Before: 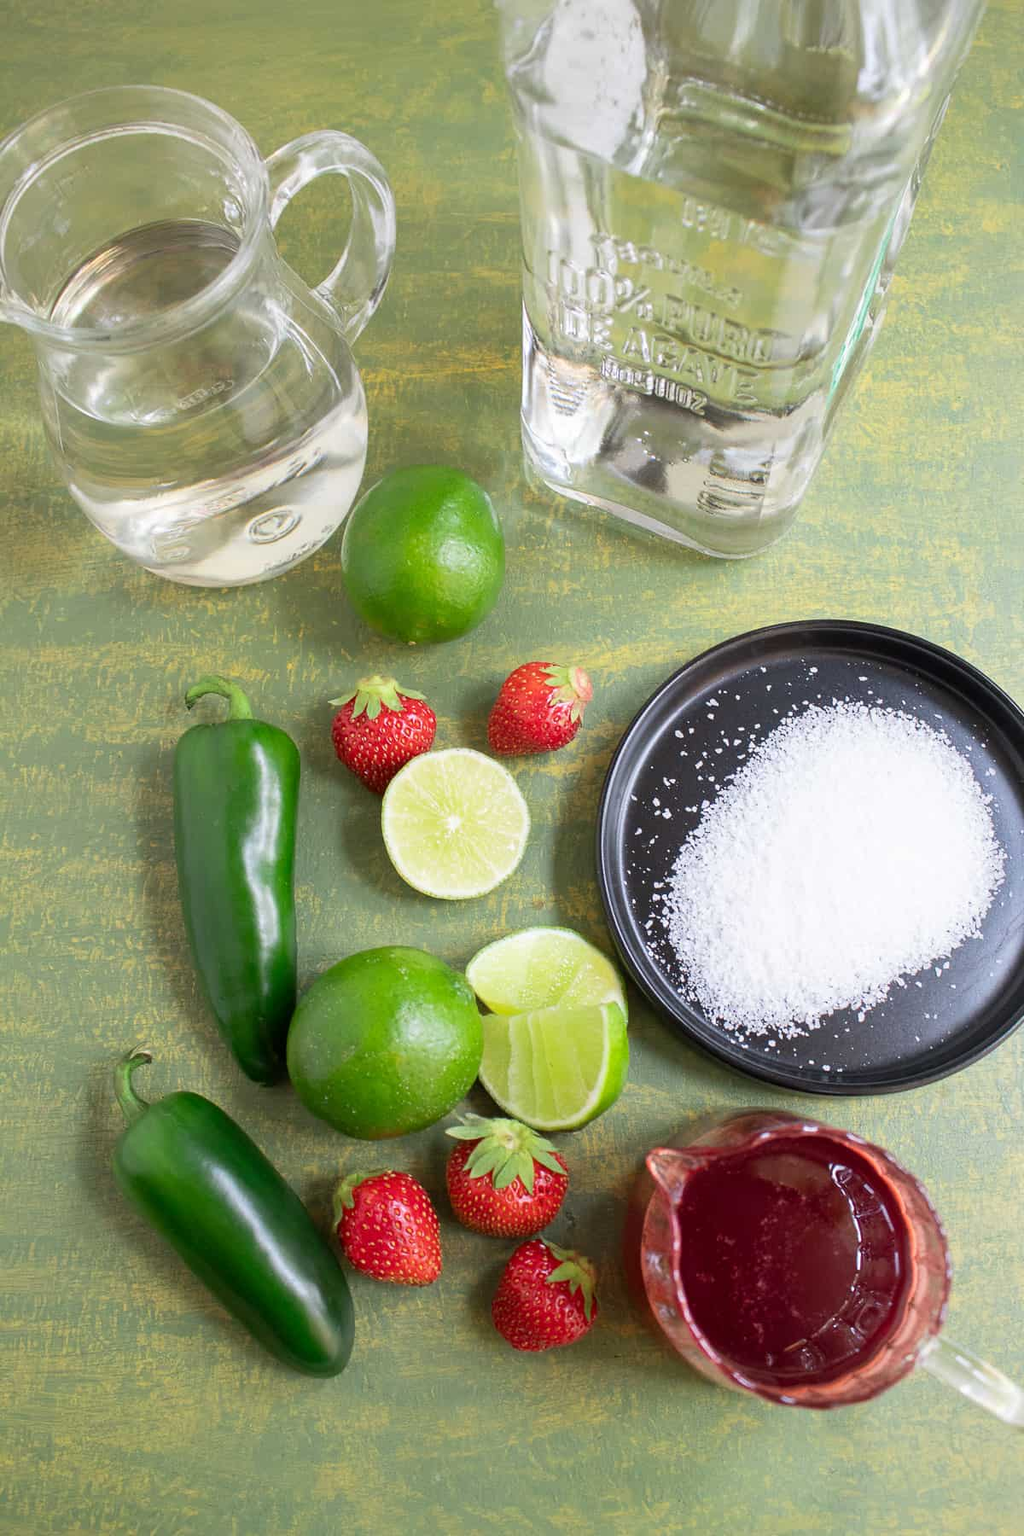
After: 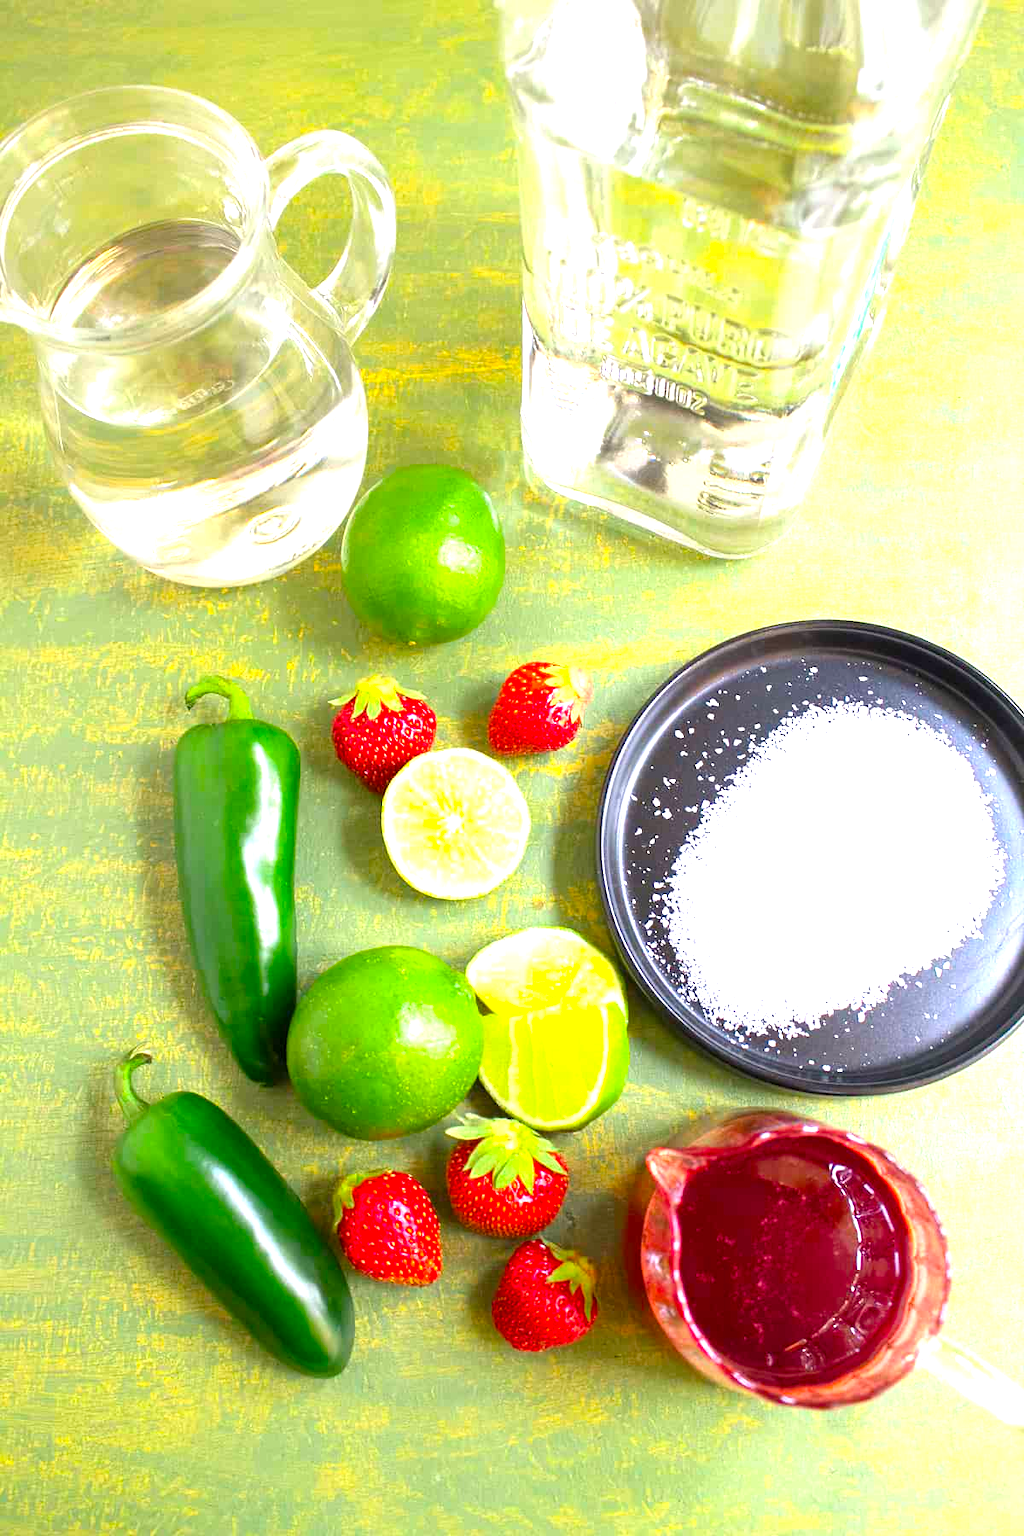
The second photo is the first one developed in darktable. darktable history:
exposure: black level correction 0, exposure 1.2 EV, compensate exposure bias true, compensate highlight preservation false
color balance rgb: perceptual saturation grading › global saturation 30%, global vibrance 20%
color correction: highlights a* 0.816, highlights b* 2.78, saturation 1.1
